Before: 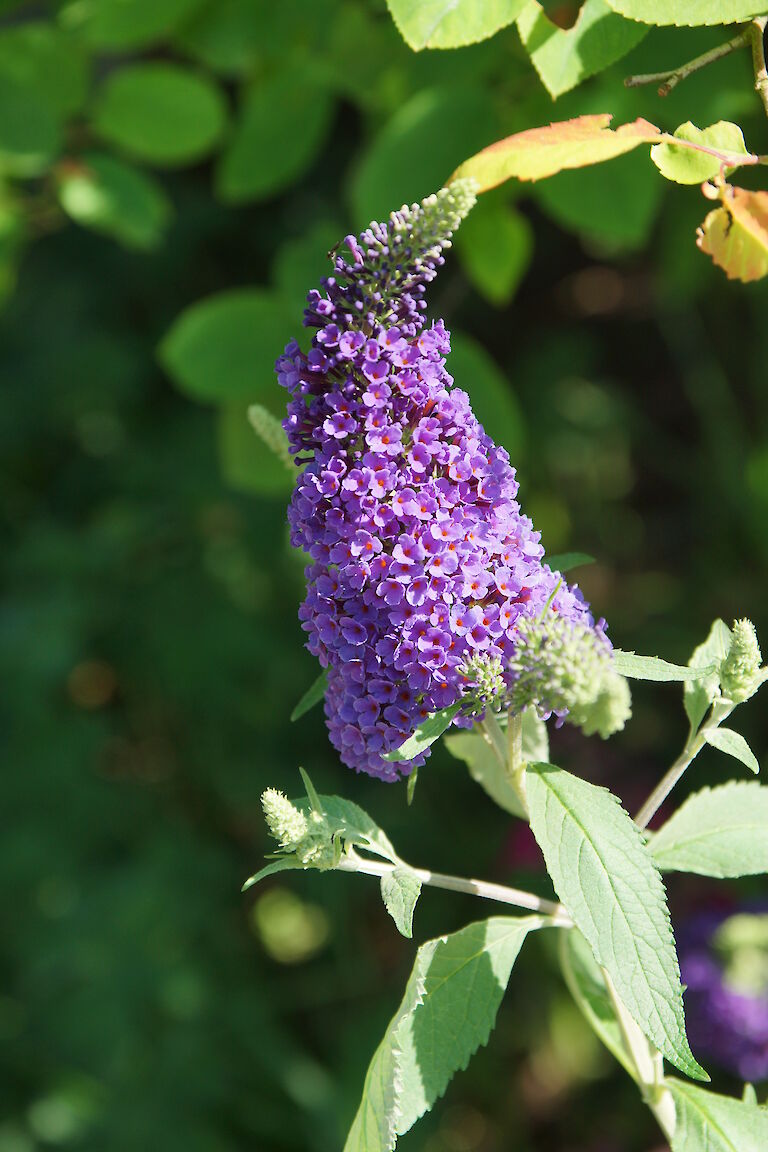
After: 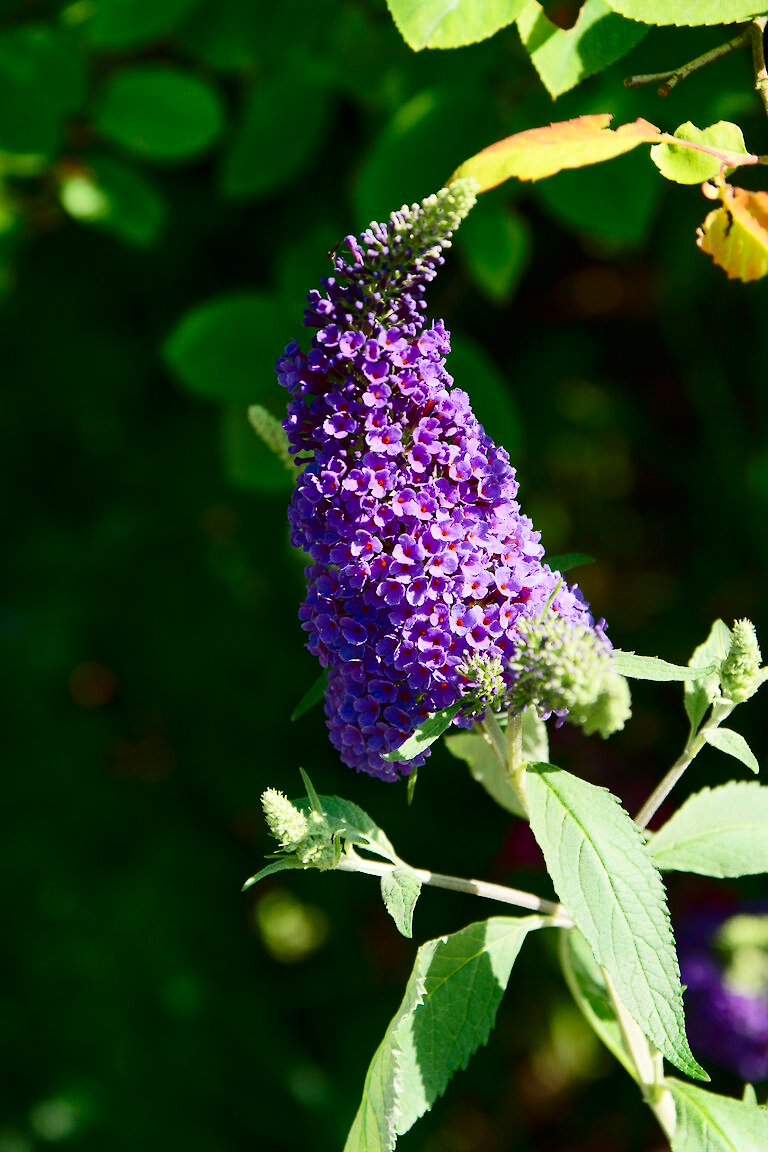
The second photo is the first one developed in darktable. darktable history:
contrast brightness saturation: contrast 0.224, brightness -0.183, saturation 0.231
